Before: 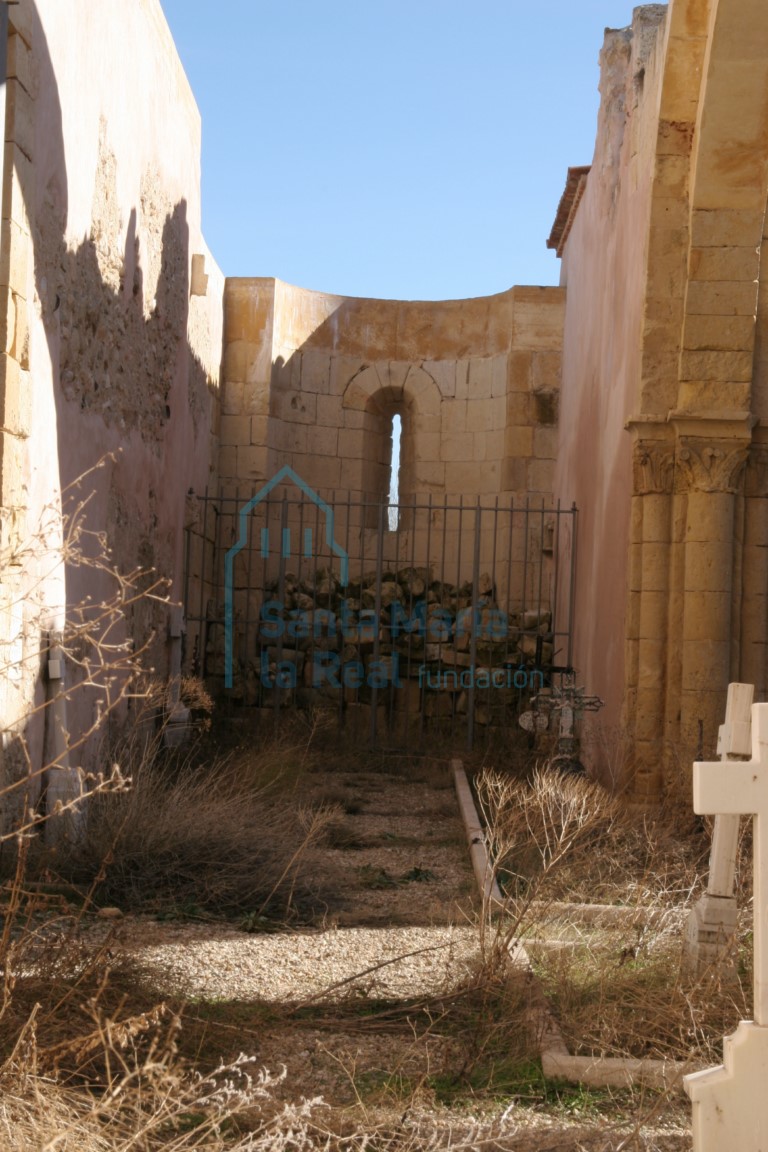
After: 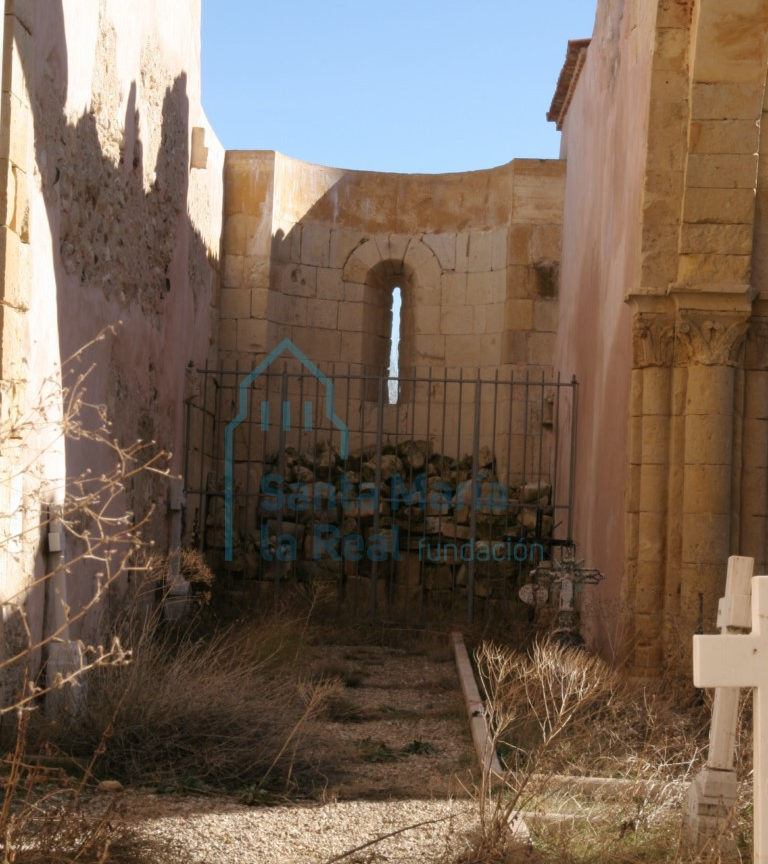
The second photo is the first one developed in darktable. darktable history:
crop: top 11.032%, bottom 13.961%
